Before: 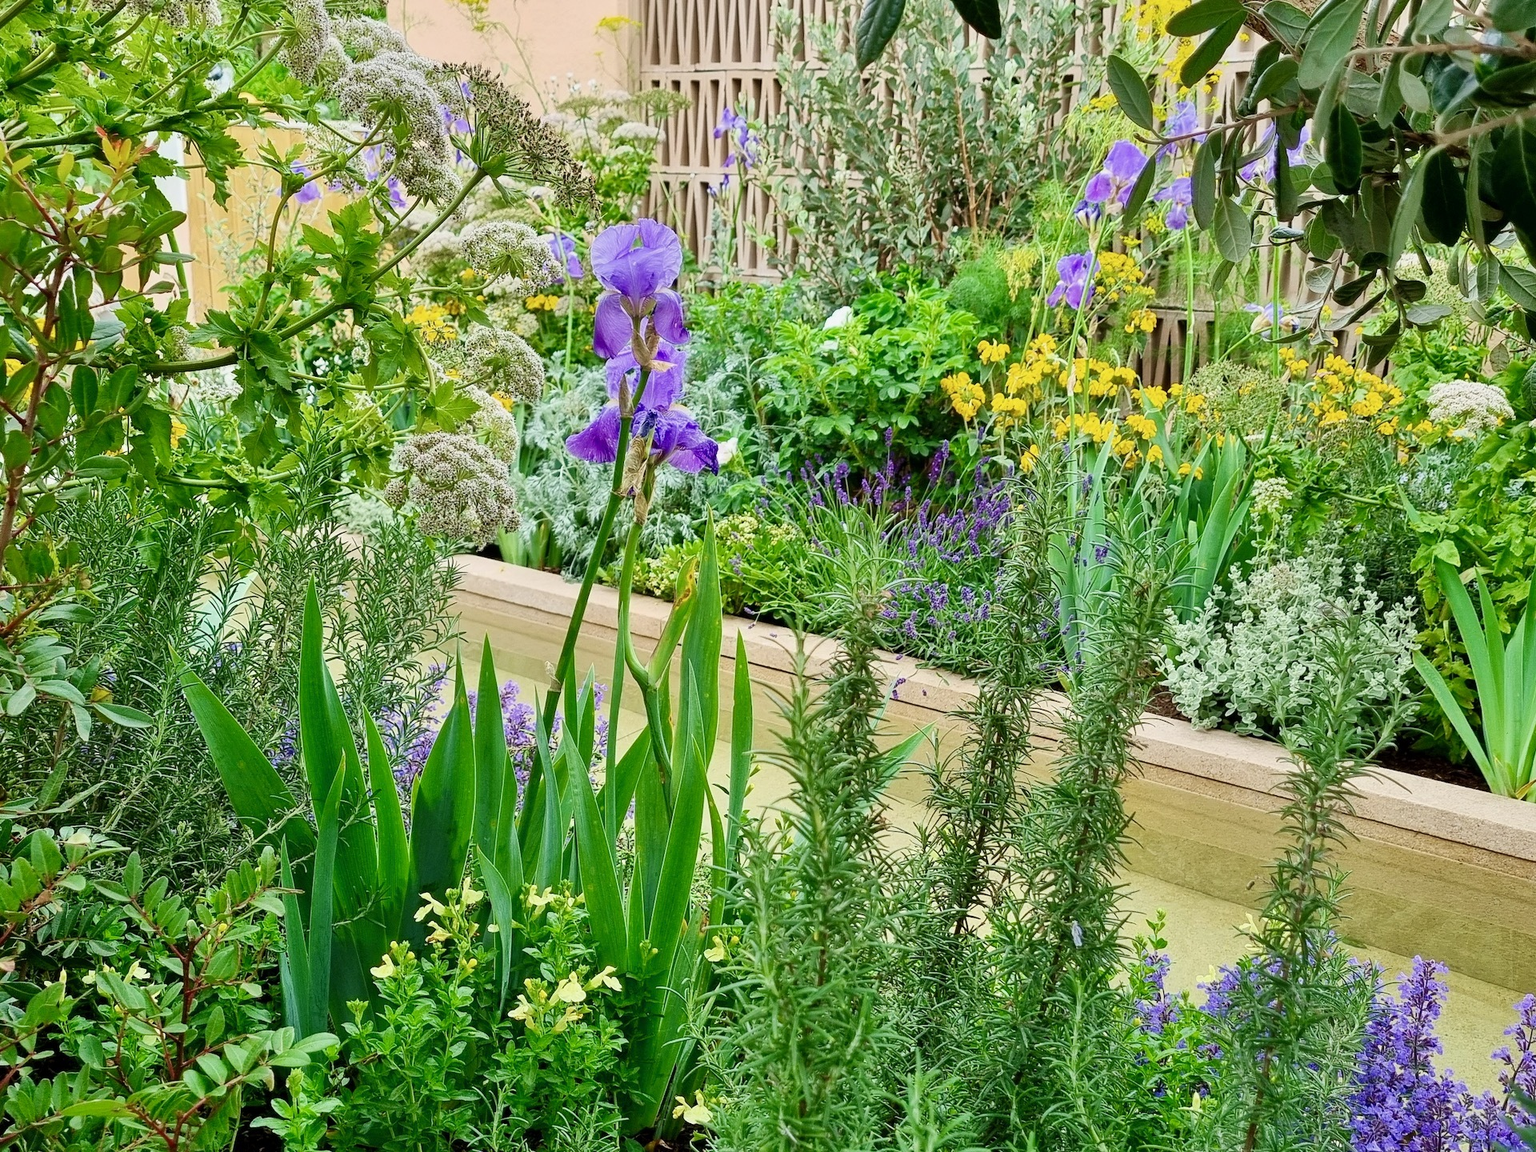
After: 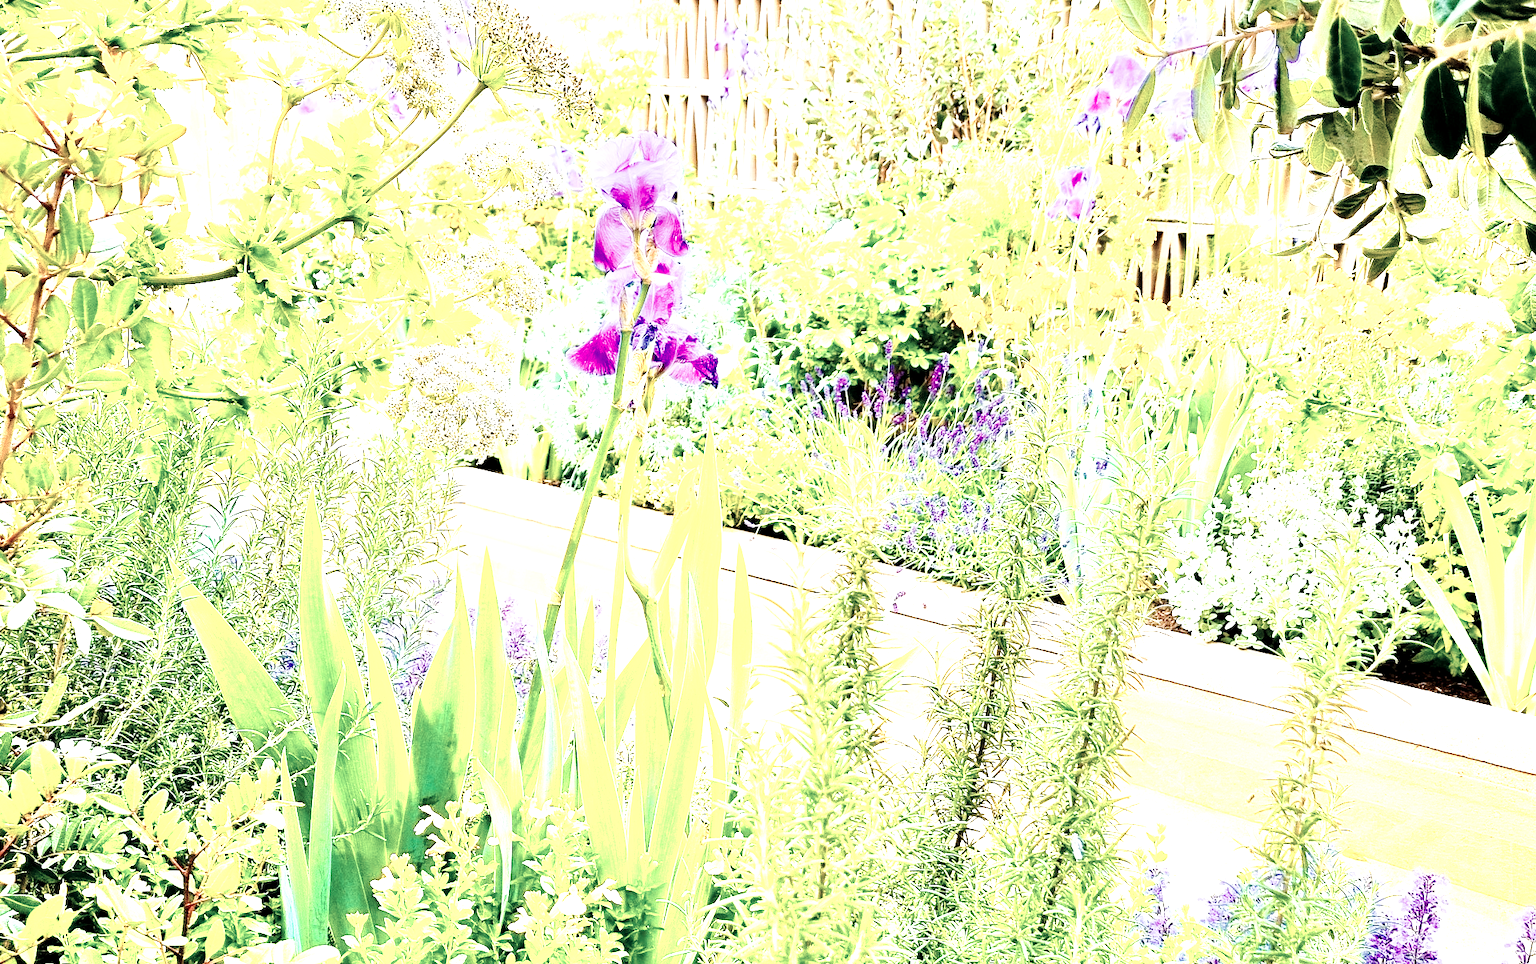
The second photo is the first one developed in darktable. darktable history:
contrast brightness saturation: contrast 0.1, saturation -0.36
color balance rgb: linear chroma grading › global chroma 15%, perceptual saturation grading › global saturation 30%
base curve: curves: ch0 [(0, 0) (0.028, 0.03) (0.121, 0.232) (0.46, 0.748) (0.859, 0.968) (1, 1)], preserve colors none
exposure: black level correction 0, exposure 1.75 EV, compensate exposure bias true, compensate highlight preservation false
crop: top 7.625%, bottom 8.027%
color zones: curves: ch0 [(0, 0.473) (0.001, 0.473) (0.226, 0.548) (0.4, 0.589) (0.525, 0.54) (0.728, 0.403) (0.999, 0.473) (1, 0.473)]; ch1 [(0, 0.619) (0.001, 0.619) (0.234, 0.388) (0.4, 0.372) (0.528, 0.422) (0.732, 0.53) (0.999, 0.619) (1, 0.619)]; ch2 [(0, 0.547) (0.001, 0.547) (0.226, 0.45) (0.4, 0.525) (0.525, 0.585) (0.8, 0.511) (0.999, 0.547) (1, 0.547)]
